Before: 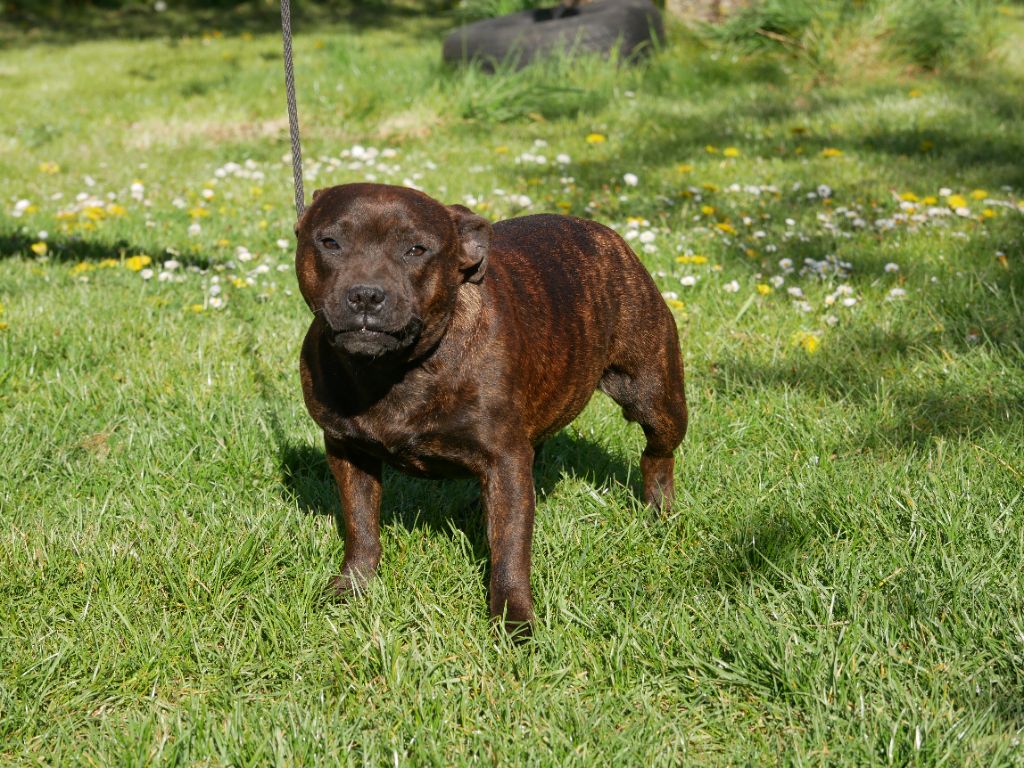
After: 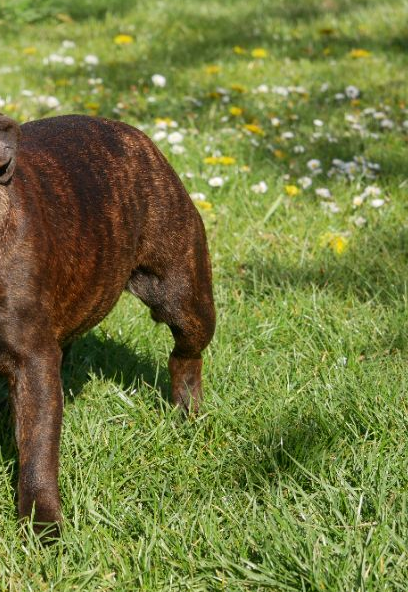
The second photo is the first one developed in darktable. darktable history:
crop: left 46.145%, top 12.953%, right 13.979%, bottom 9.9%
